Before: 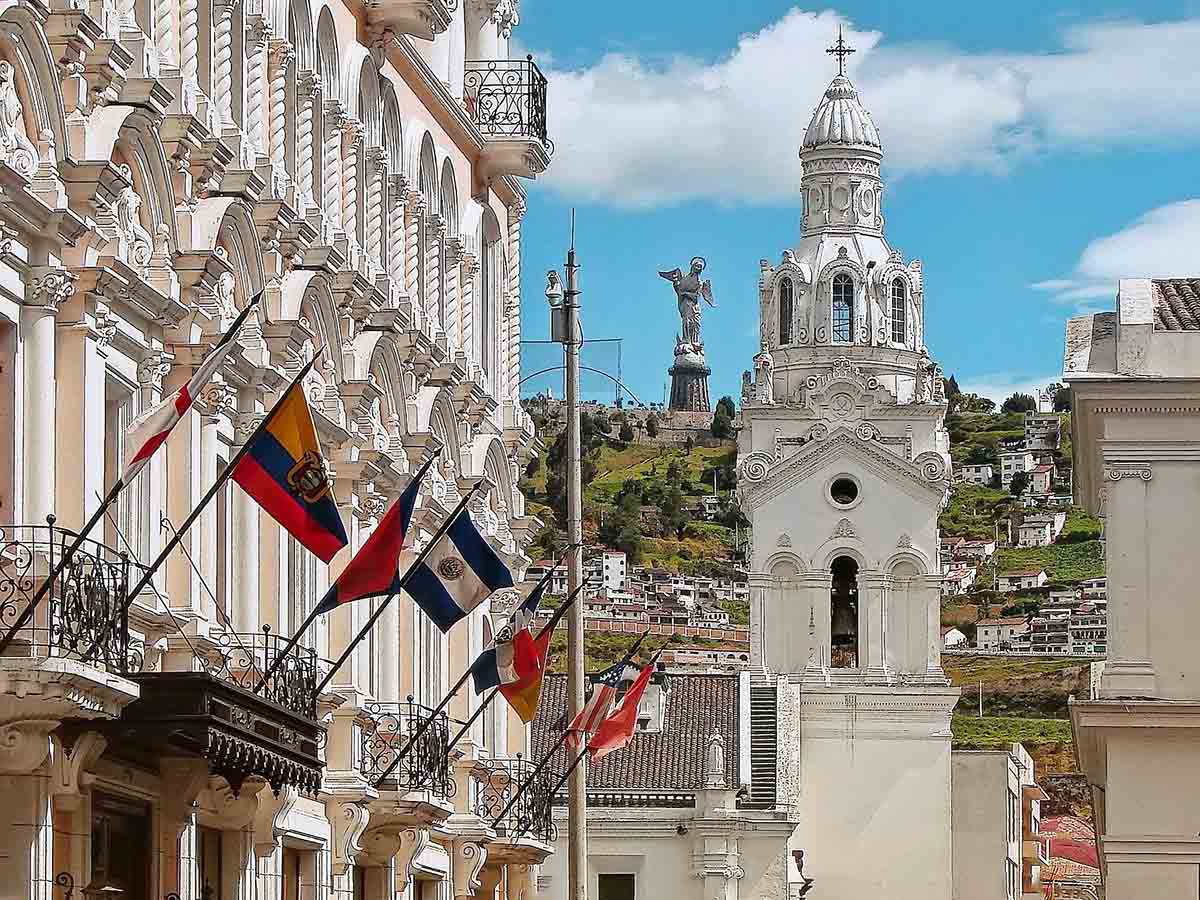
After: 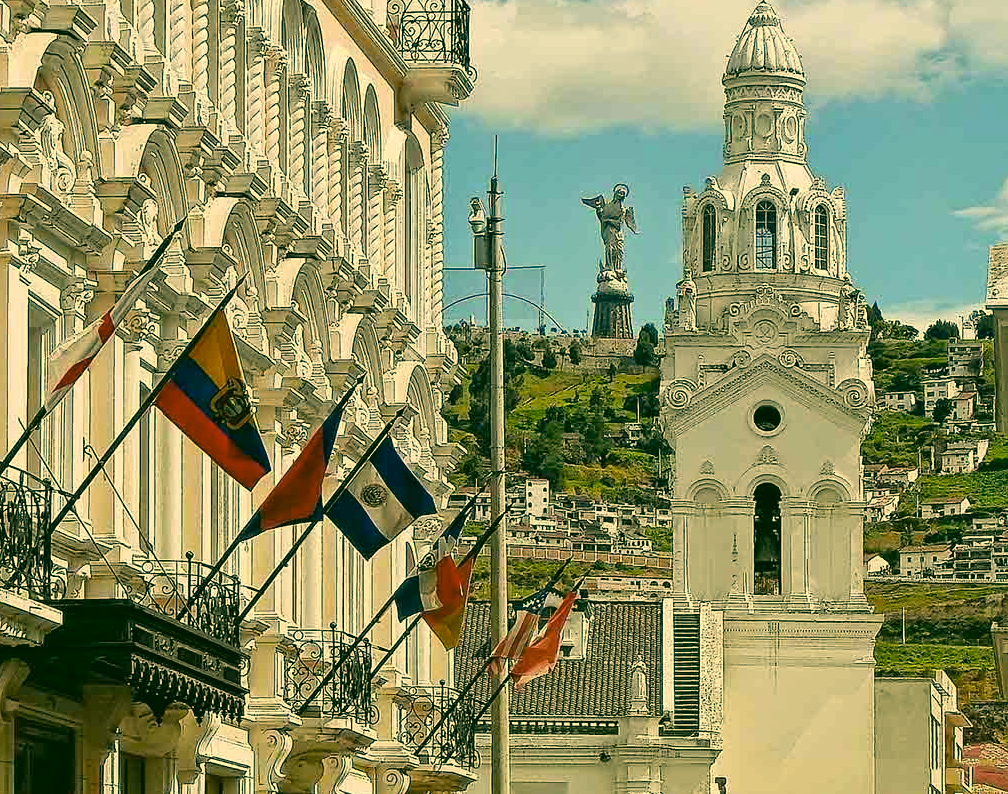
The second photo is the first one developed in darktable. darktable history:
color correction: highlights a* 5.62, highlights b* 33.57, shadows a* -25.86, shadows b* 4.02
crop: left 6.446%, top 8.188%, right 9.538%, bottom 3.548%
